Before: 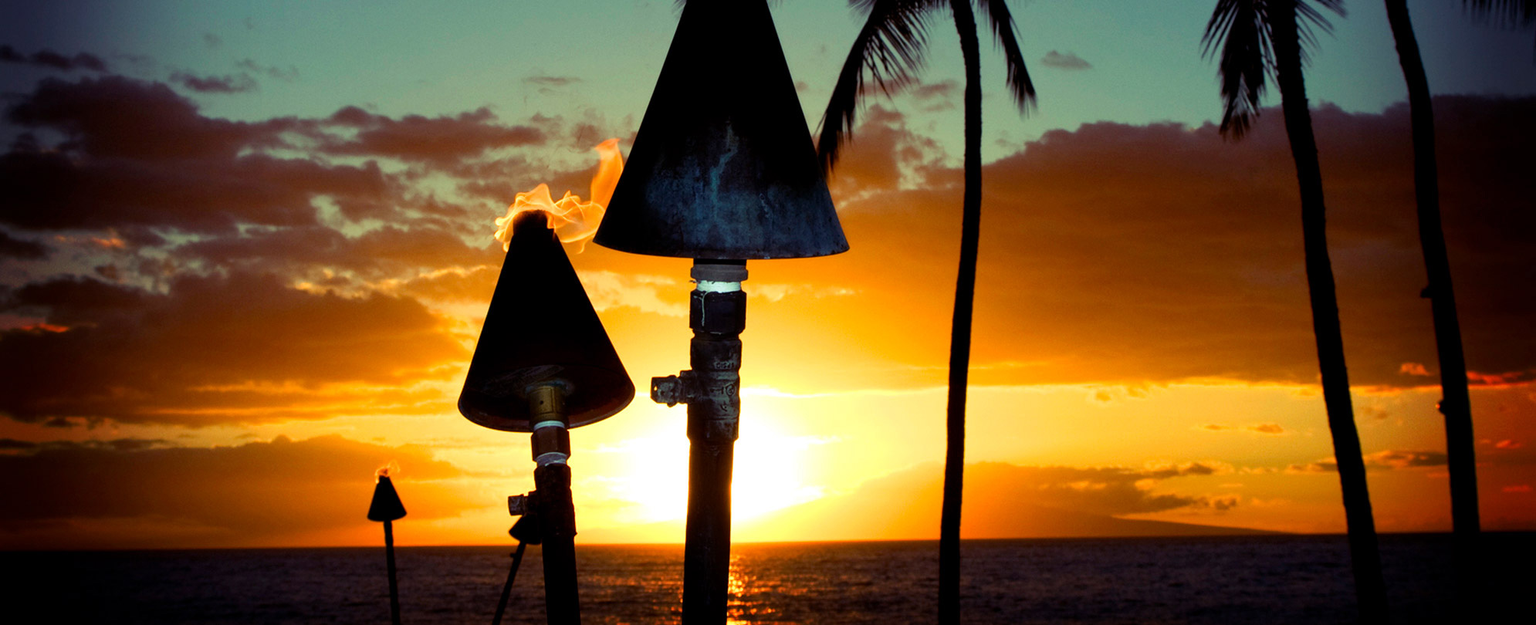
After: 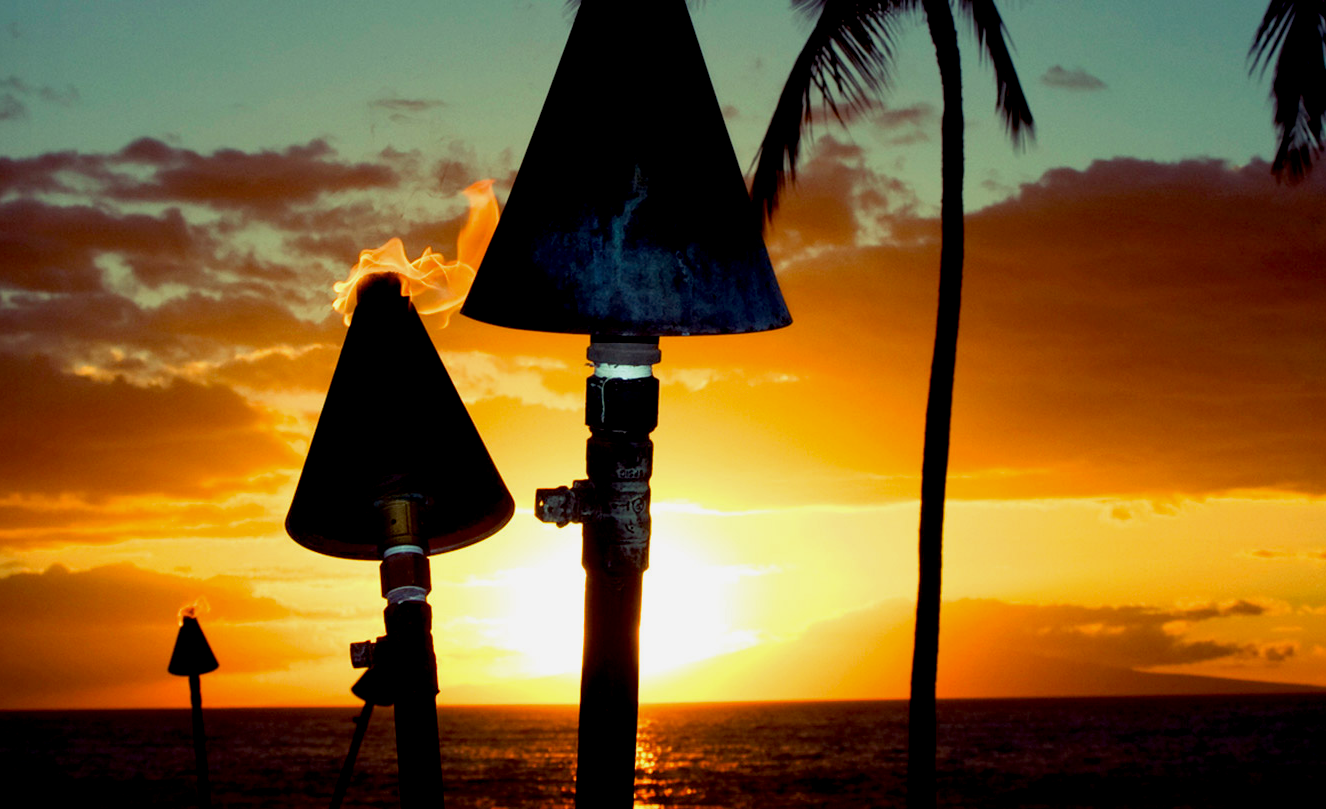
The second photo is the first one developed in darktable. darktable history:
crop and rotate: left 15.546%, right 17.787%
exposure: black level correction 0.009, exposure -0.159 EV, compensate highlight preservation false
